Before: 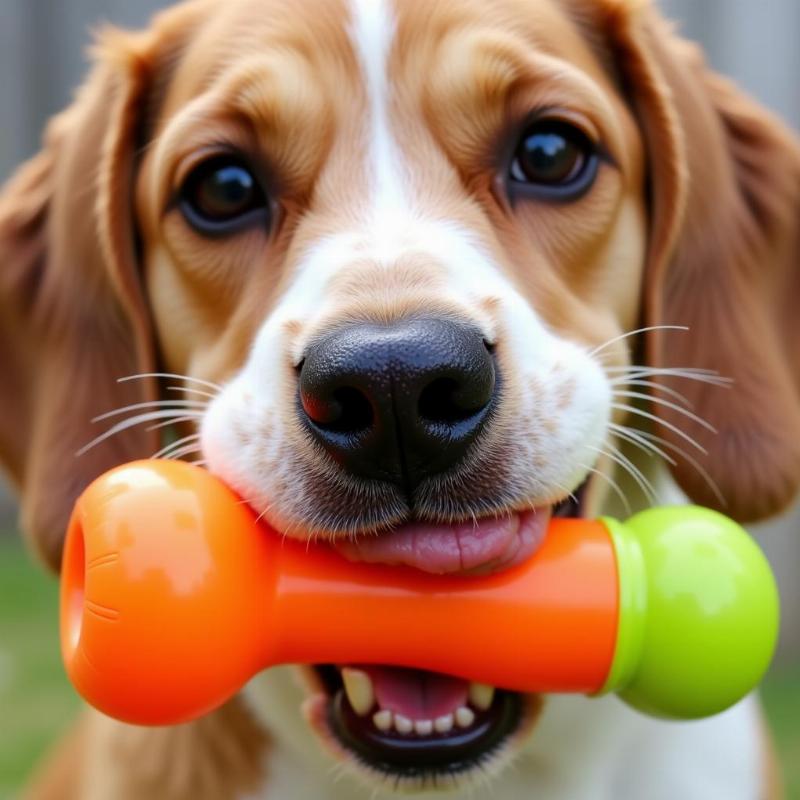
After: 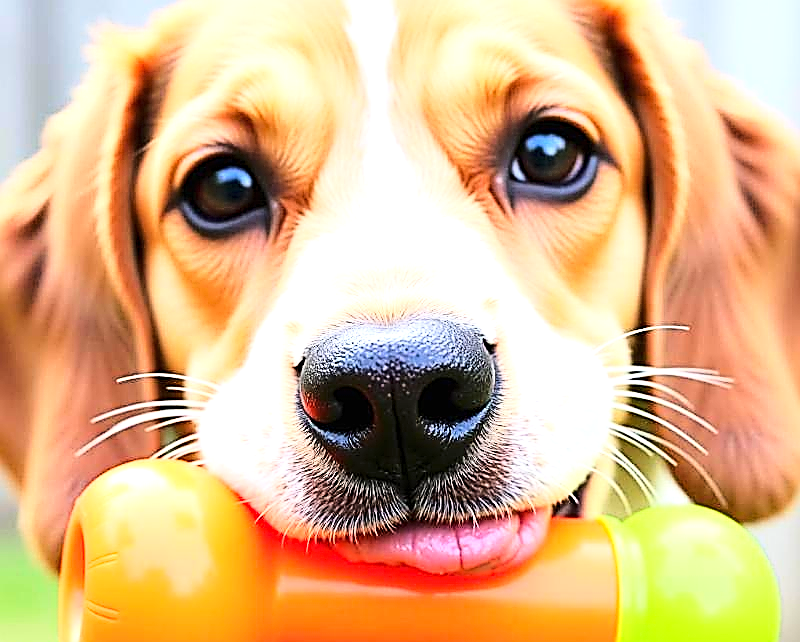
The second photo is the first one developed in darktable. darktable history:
exposure: black level correction 0, exposure 1.199 EV, compensate highlight preservation false
sharpen: amount 1.99
base curve: curves: ch0 [(0, 0) (0.028, 0.03) (0.121, 0.232) (0.46, 0.748) (0.859, 0.968) (1, 1)]
crop: bottom 19.72%
